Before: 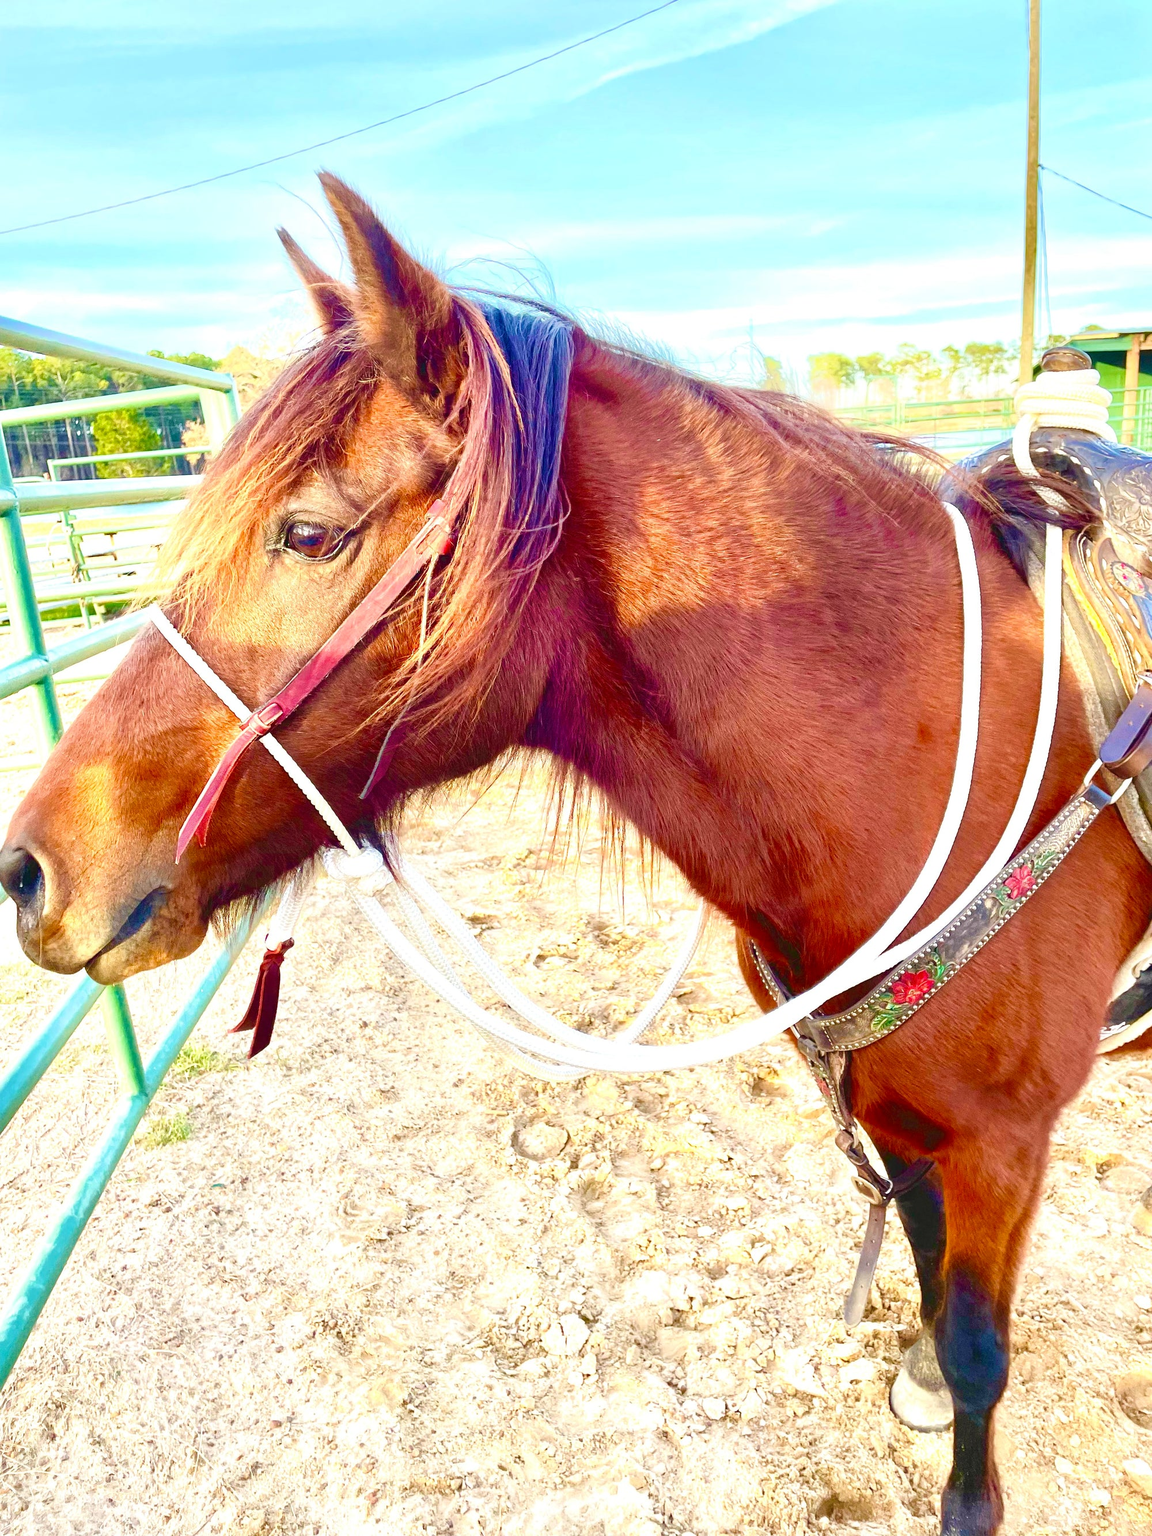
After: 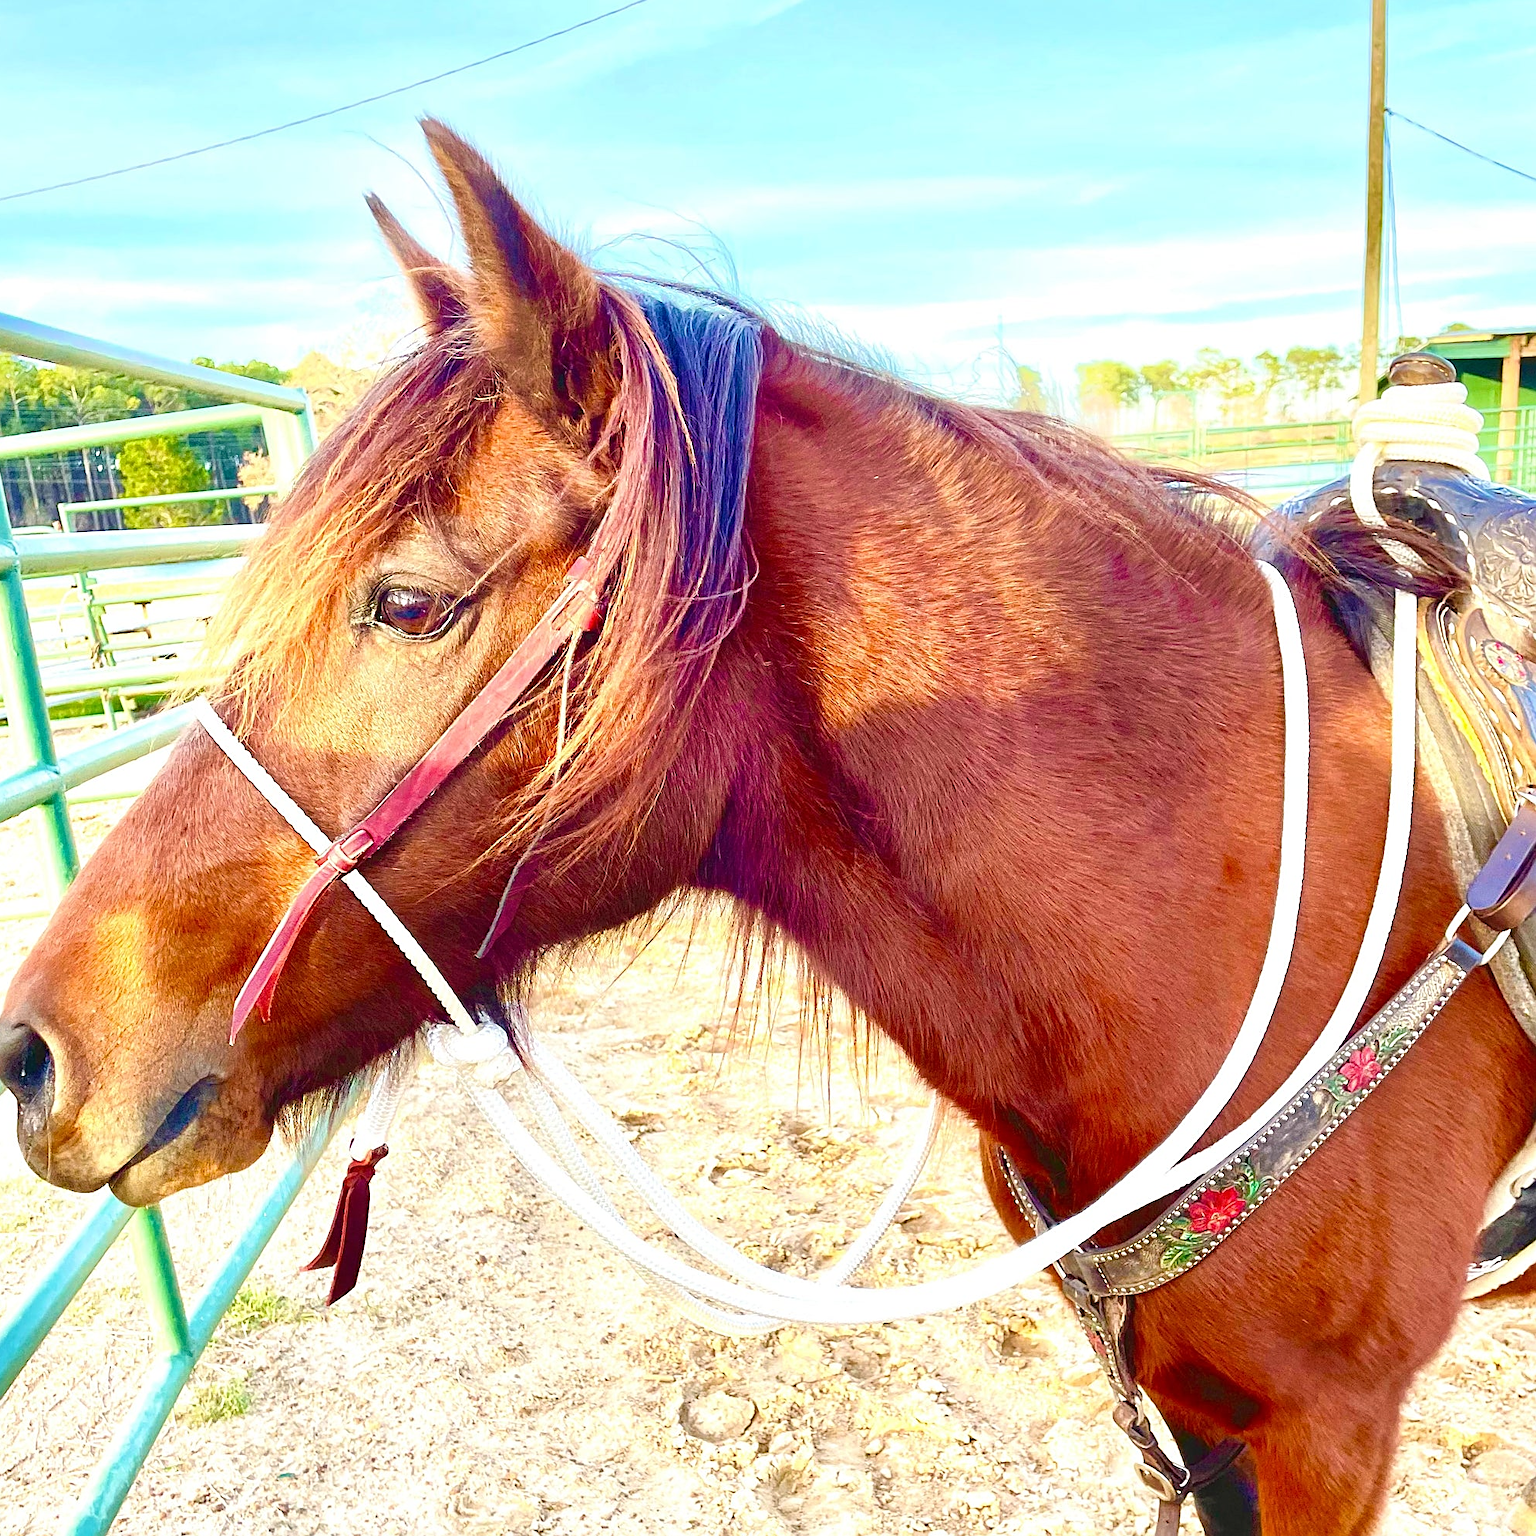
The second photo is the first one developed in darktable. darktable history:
crop: left 0.387%, top 5.469%, bottom 19.809%
sharpen: on, module defaults
